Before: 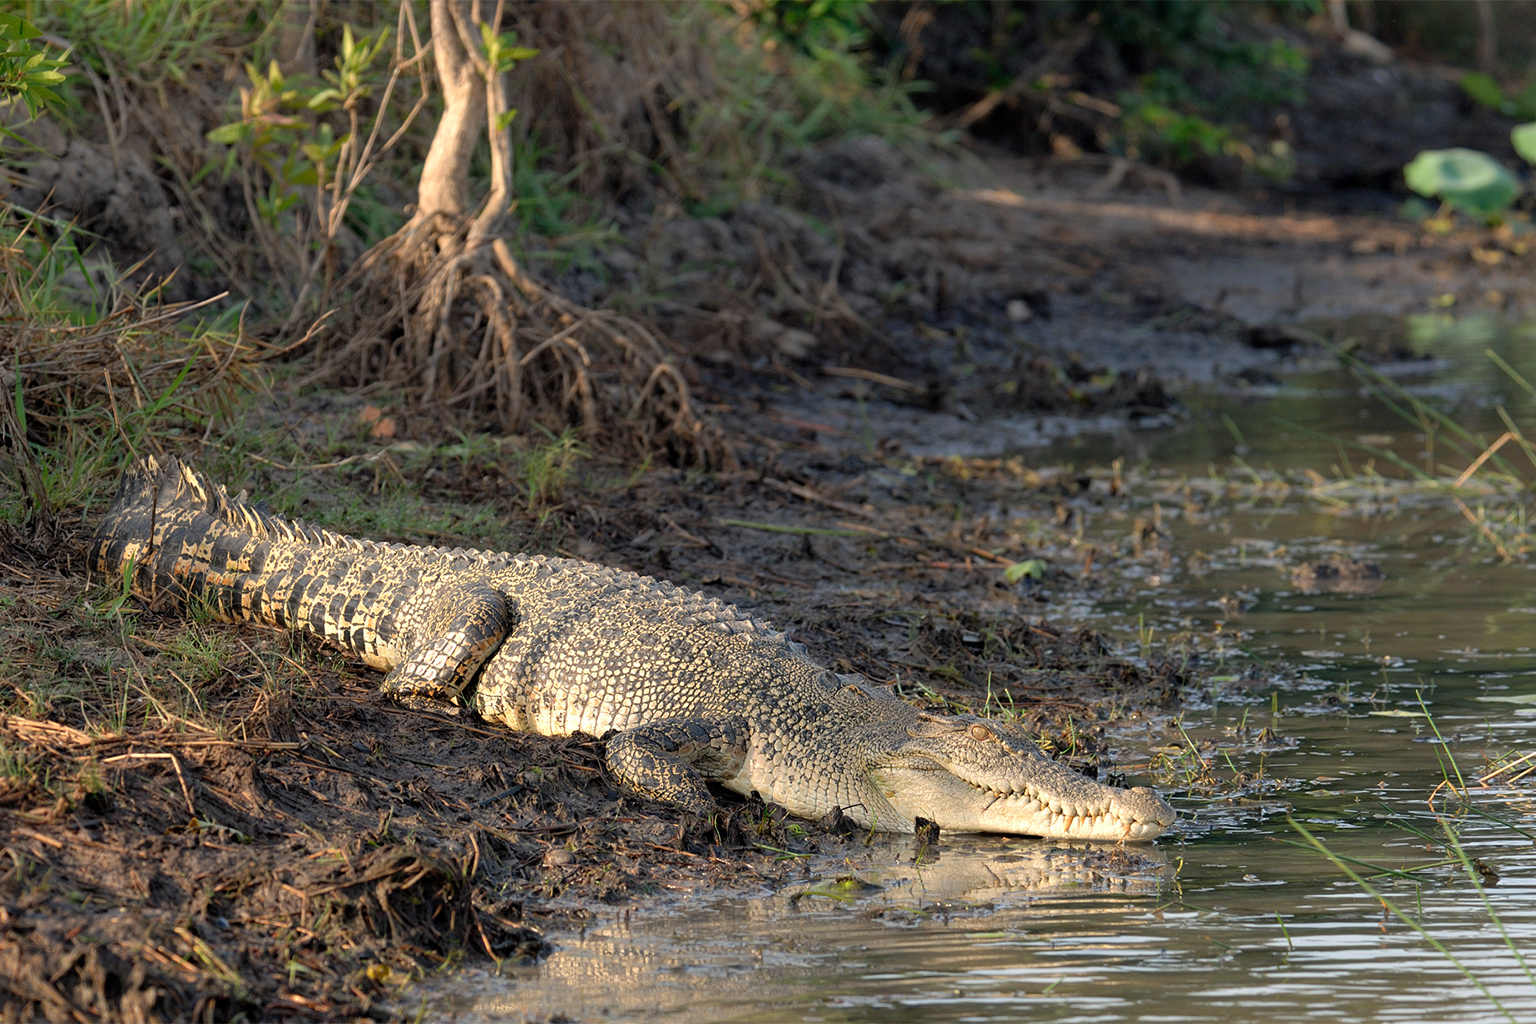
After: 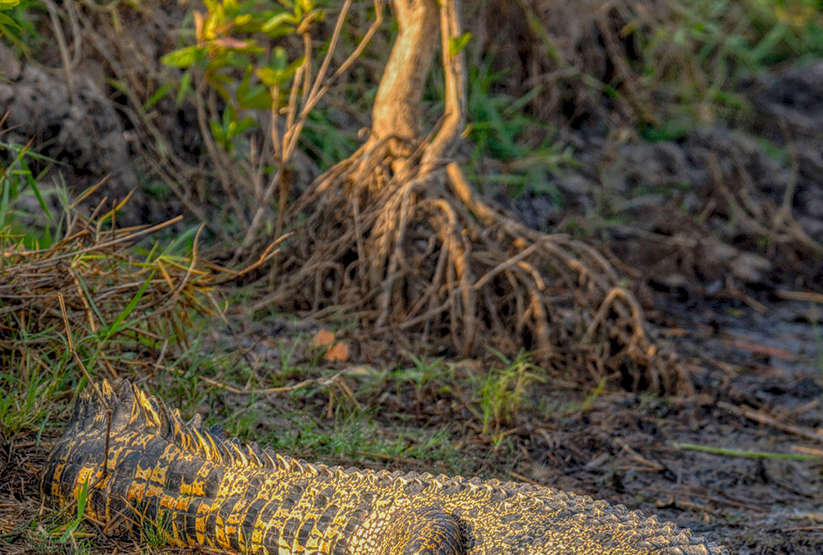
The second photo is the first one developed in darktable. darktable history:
crop and rotate: left 3.04%, top 7.47%, right 43.315%, bottom 38.32%
color balance rgb: linear chroma grading › global chroma 15.337%, perceptual saturation grading › global saturation 30.043%
local contrast: highlights 20%, shadows 26%, detail 200%, midtone range 0.2
